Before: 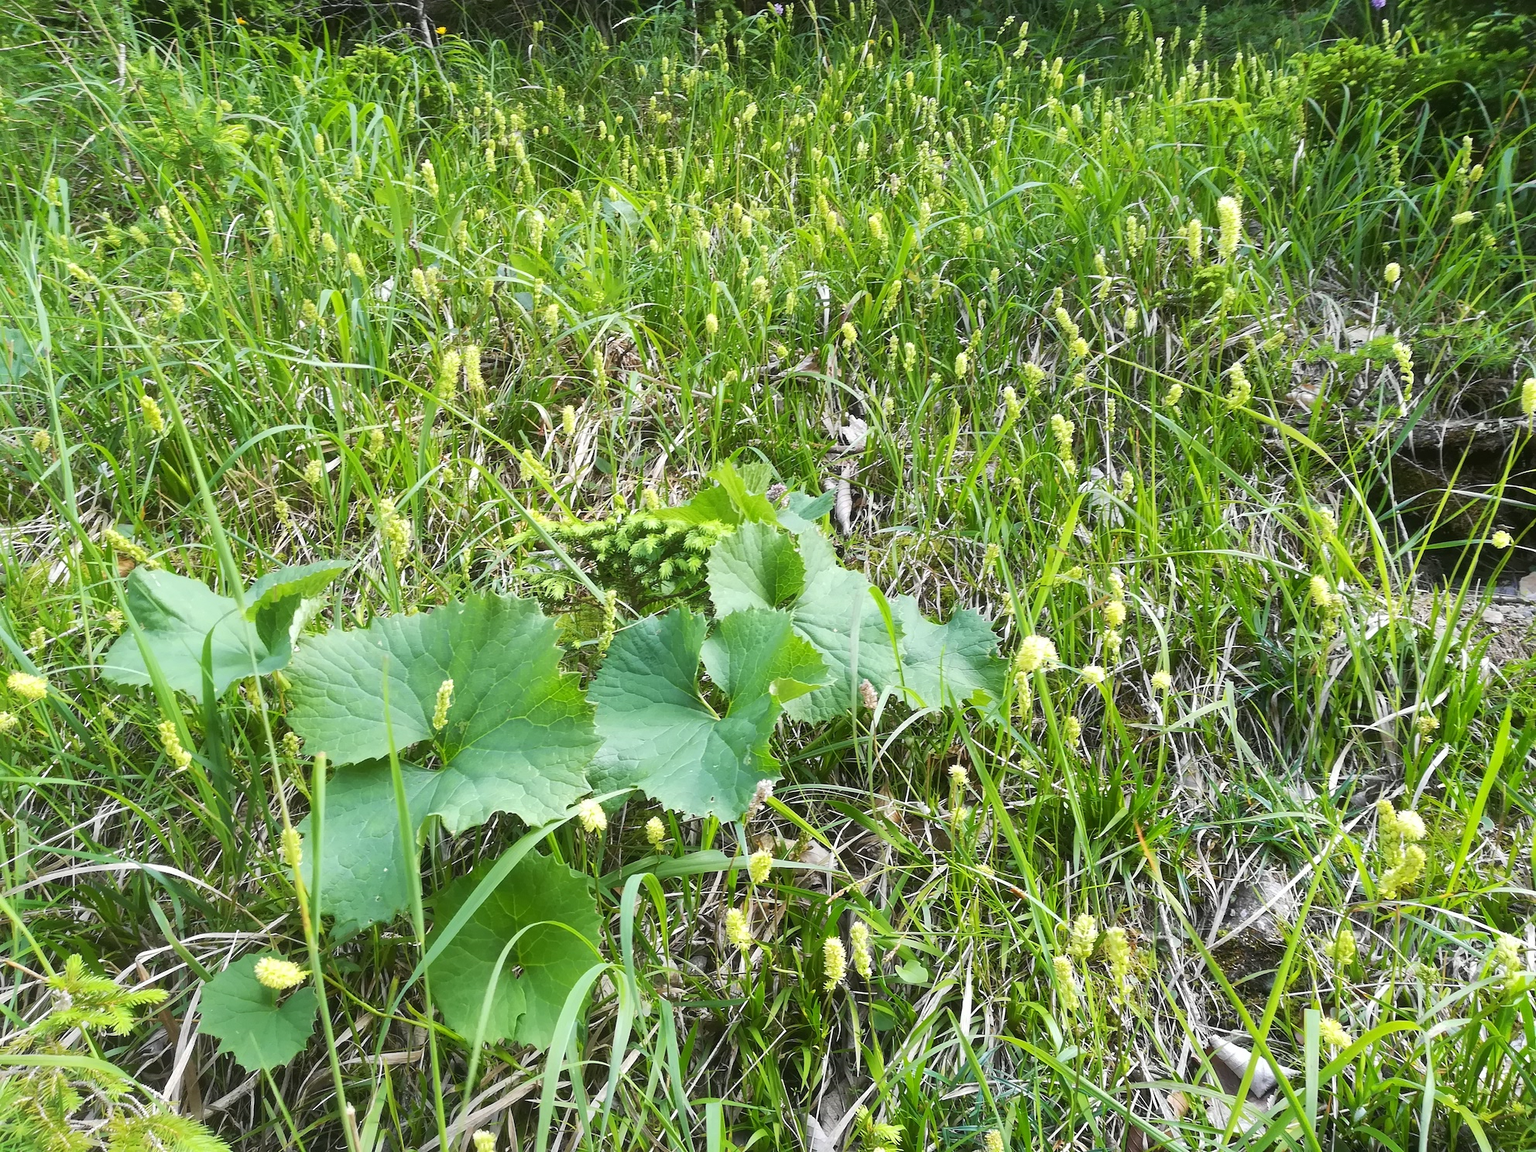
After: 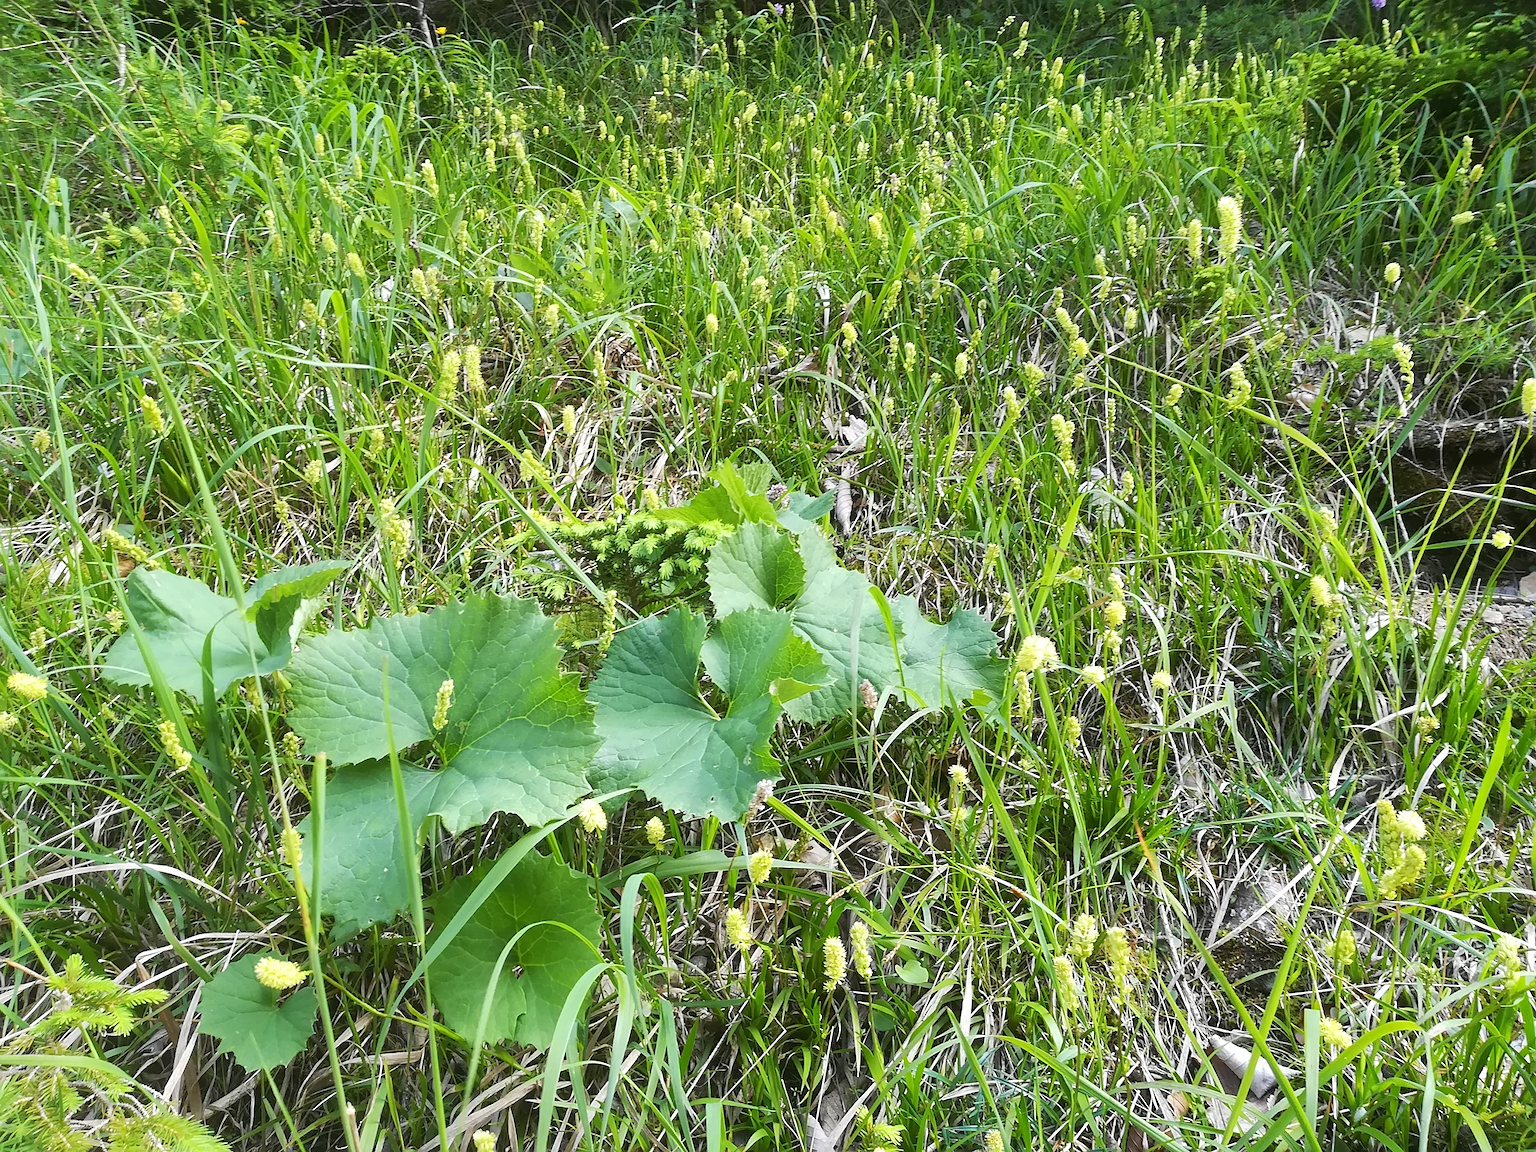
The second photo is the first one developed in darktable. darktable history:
sharpen: radius 1.513, amount 0.366, threshold 1.323
